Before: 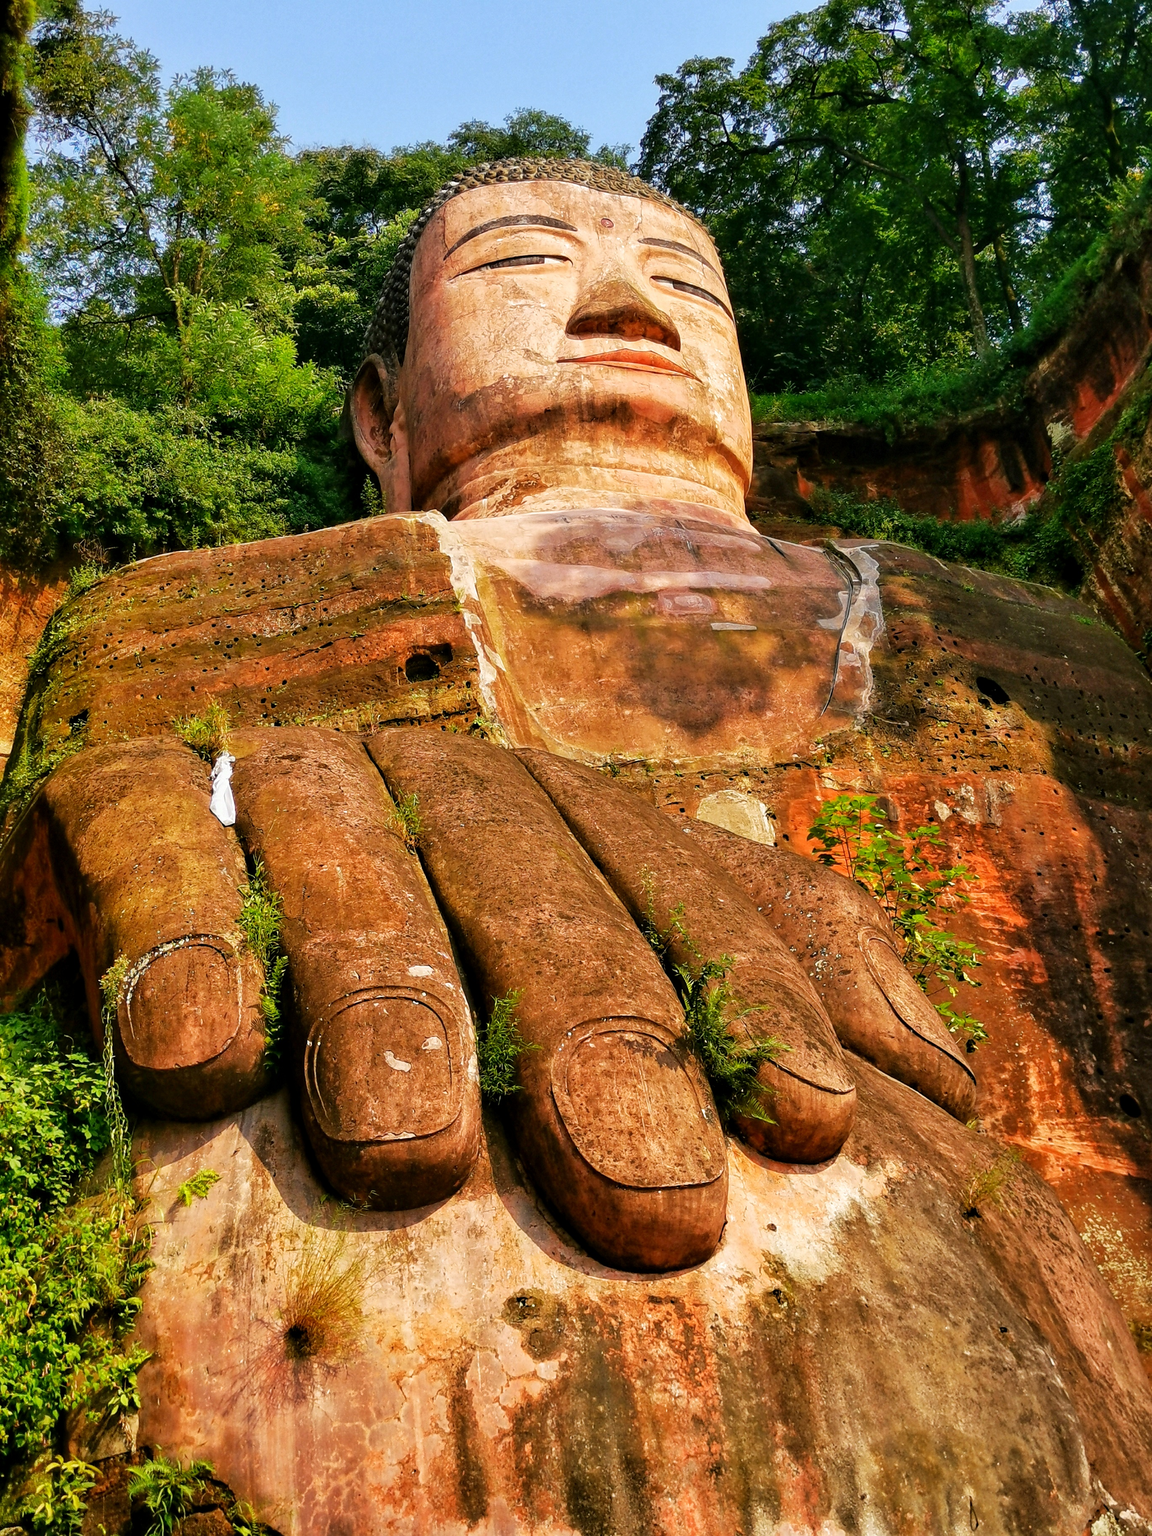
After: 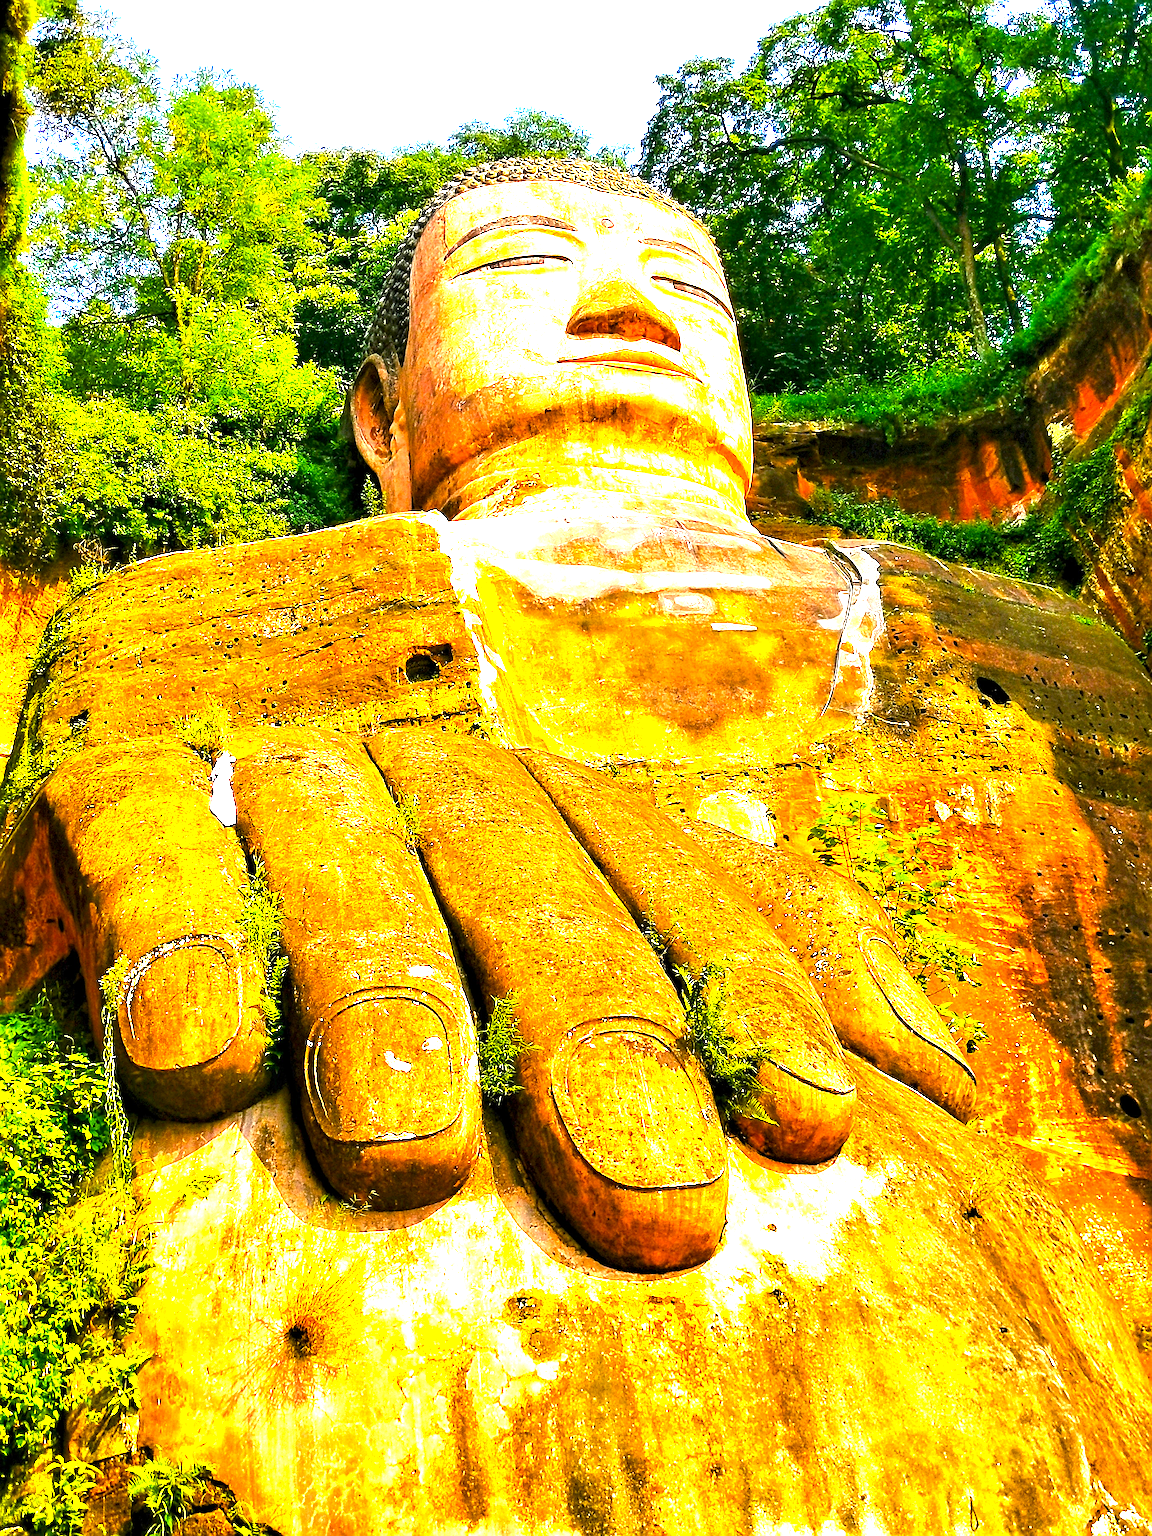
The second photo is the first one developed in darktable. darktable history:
sharpen: radius 3.119
exposure: exposure 2 EV, compensate highlight preservation false
color balance rgb: perceptual saturation grading › global saturation 36%, perceptual brilliance grading › global brilliance 10%, global vibrance 20%
